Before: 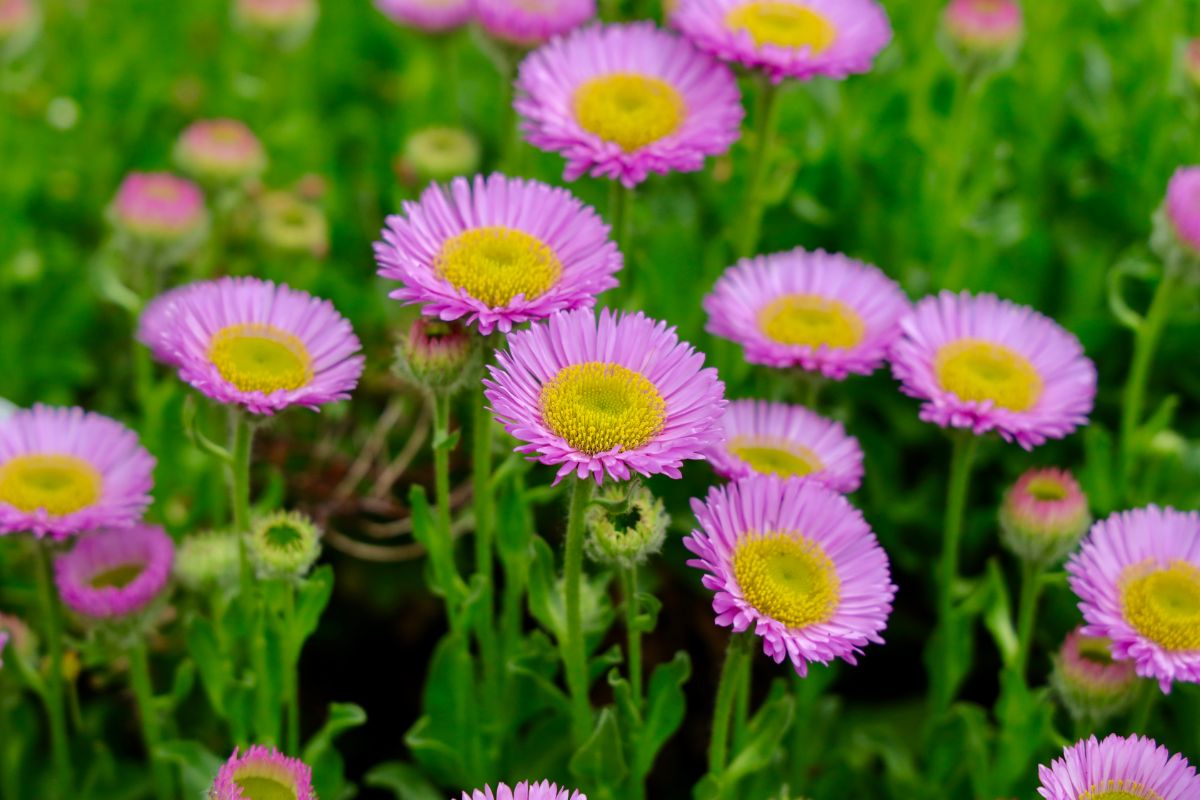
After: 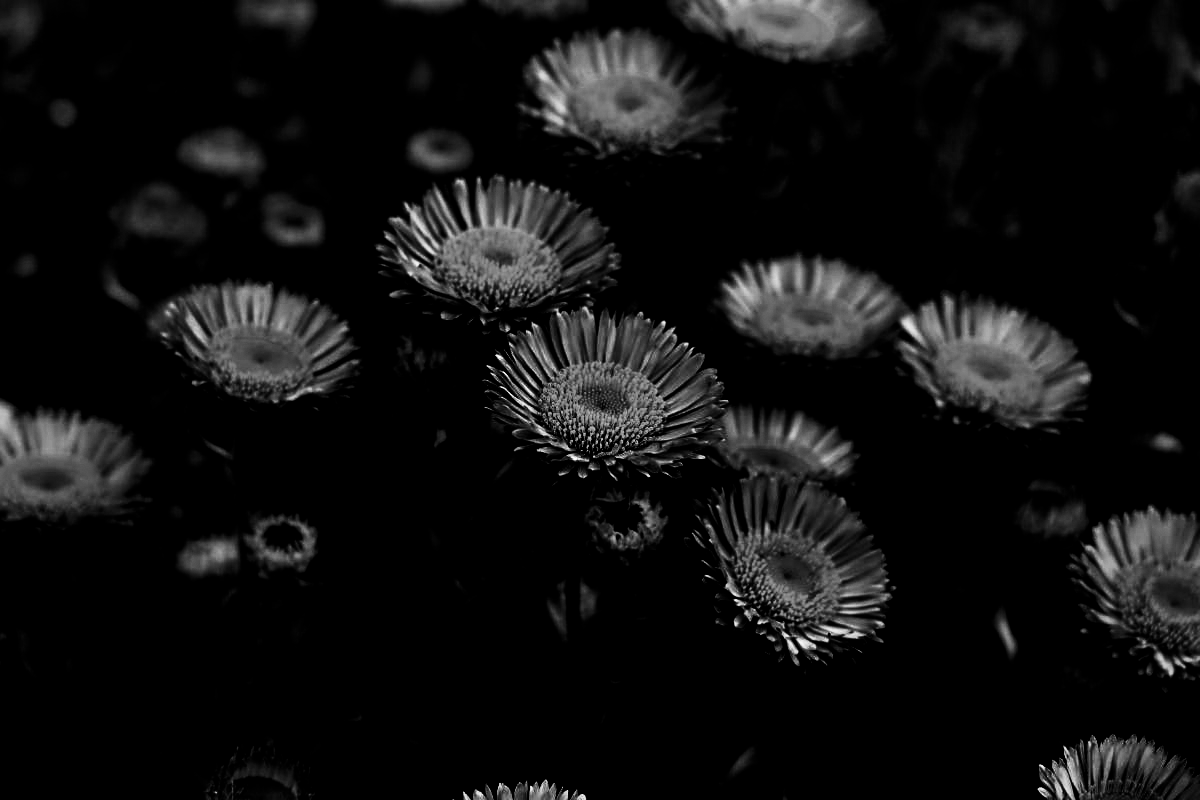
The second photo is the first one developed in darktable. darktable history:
color zones: curves: ch0 [(0, 0.613) (0.01, 0.613) (0.245, 0.448) (0.498, 0.529) (0.642, 0.665) (0.879, 0.777) (0.99, 0.613)]; ch1 [(0, 0) (0.143, 0) (0.286, 0) (0.429, 0) (0.571, 0) (0.714, 0) (0.857, 0)]
levels: black 0.046%, levels [0.721, 0.937, 0.997]
velvia: on, module defaults
sharpen: amount 0.211
base curve: curves: ch0 [(0, 0) (0.007, 0.004) (0.027, 0.03) (0.046, 0.07) (0.207, 0.54) (0.442, 0.872) (0.673, 0.972) (1, 1)], preserve colors none
vignetting: brightness -0.311, saturation -0.052, unbound false
